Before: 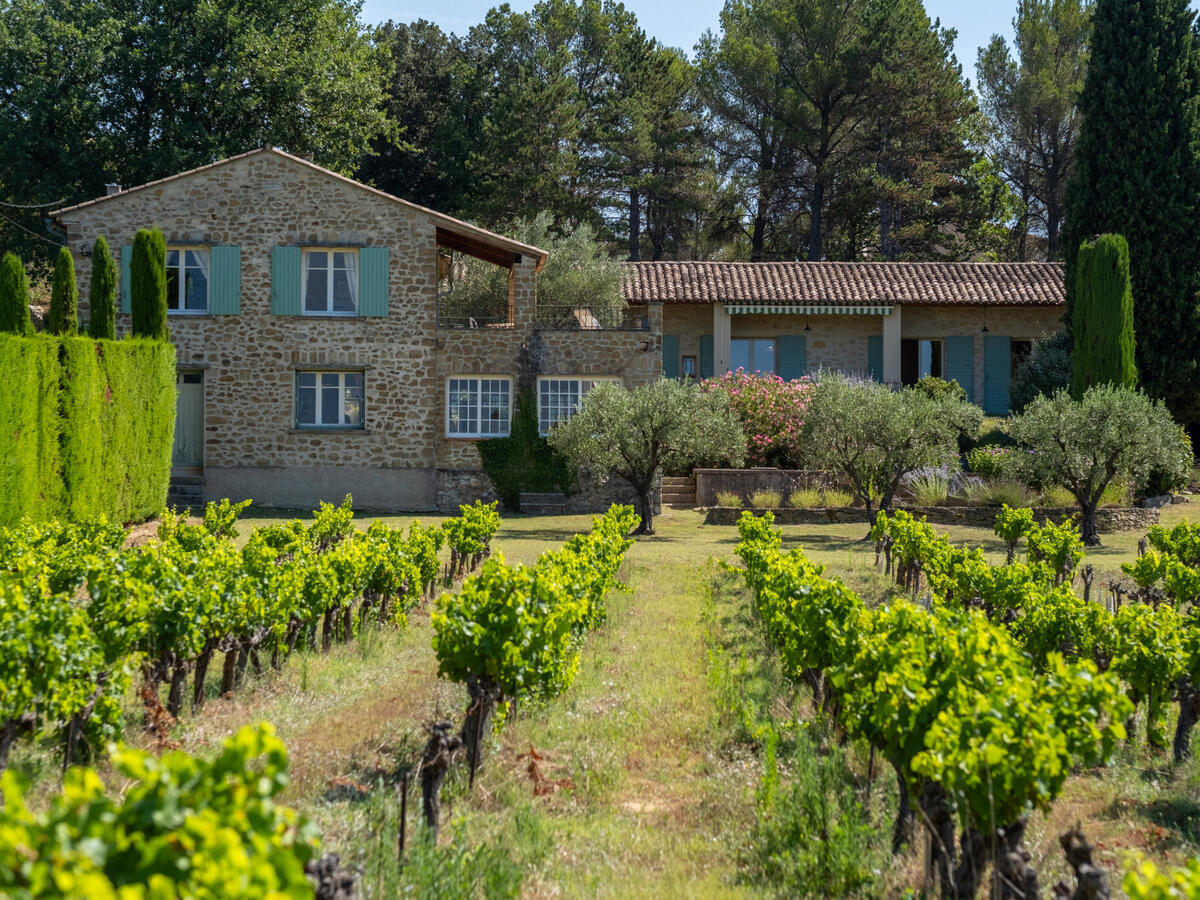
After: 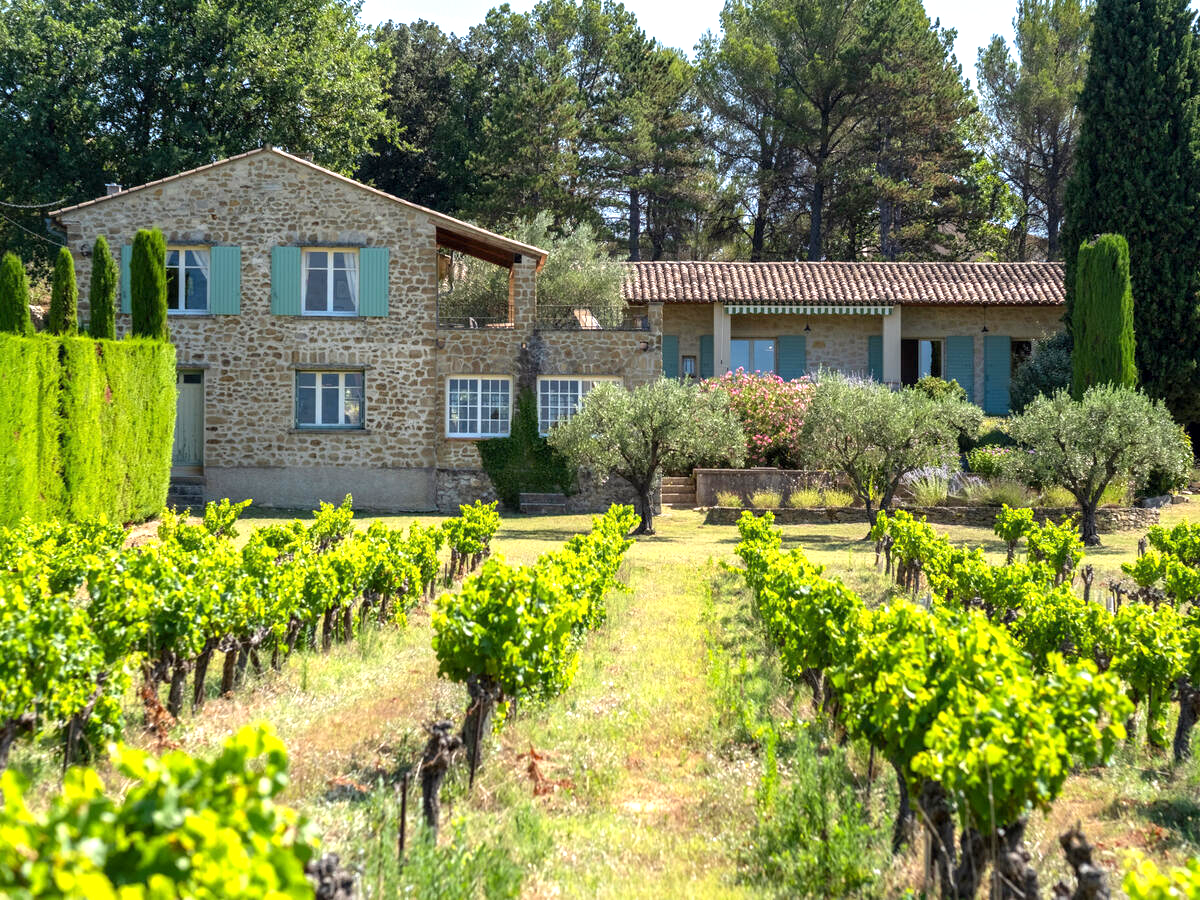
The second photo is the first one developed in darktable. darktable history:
exposure: black level correction 0.001, exposure 0.967 EV, compensate highlight preservation false
